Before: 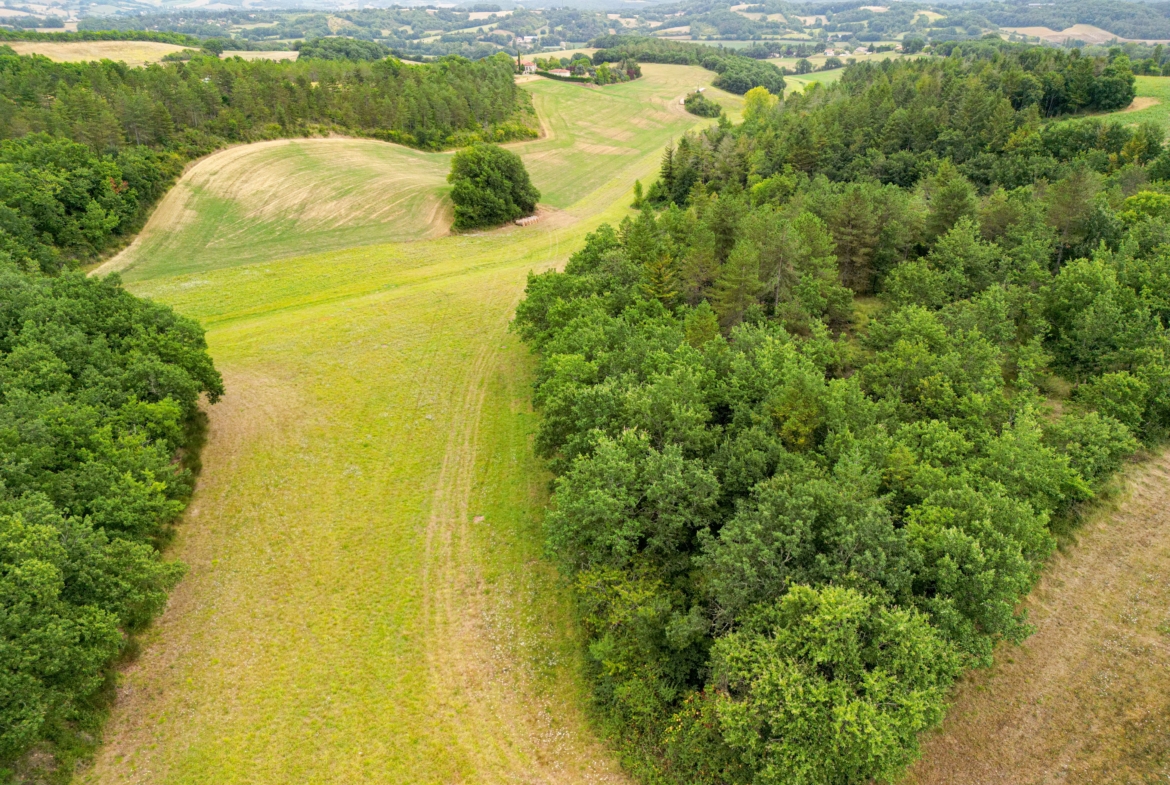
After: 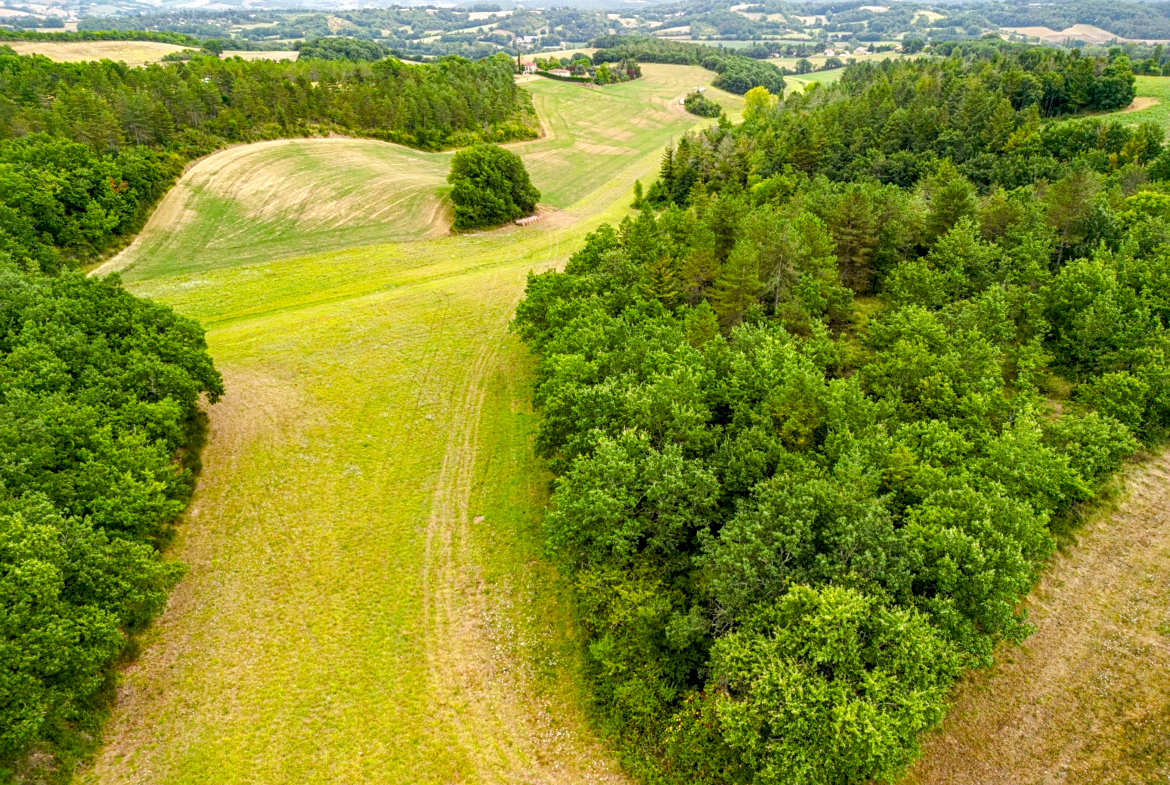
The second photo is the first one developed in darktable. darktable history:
sharpen: amount 0.2
local contrast: highlights 55%, shadows 52%, detail 130%, midtone range 0.452
color balance rgb: linear chroma grading › global chroma 8.12%, perceptual saturation grading › global saturation 9.07%, perceptual saturation grading › highlights -13.84%, perceptual saturation grading › mid-tones 14.88%, perceptual saturation grading › shadows 22.8%, perceptual brilliance grading › highlights 2.61%, global vibrance 12.07%
color balance: contrast fulcrum 17.78%
